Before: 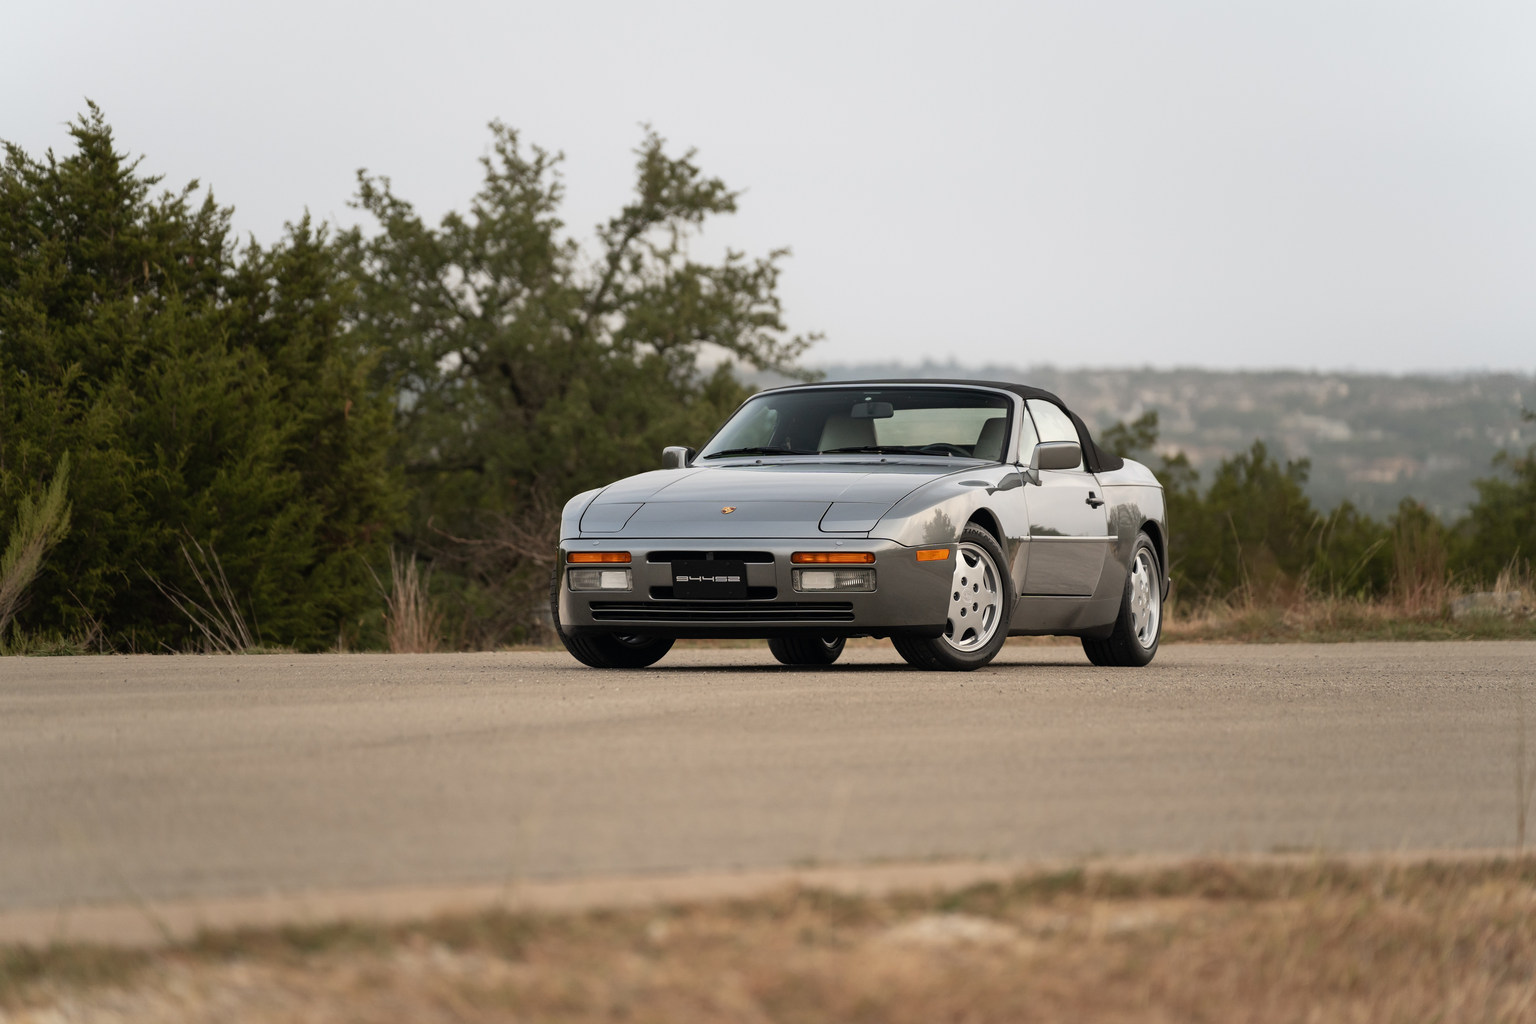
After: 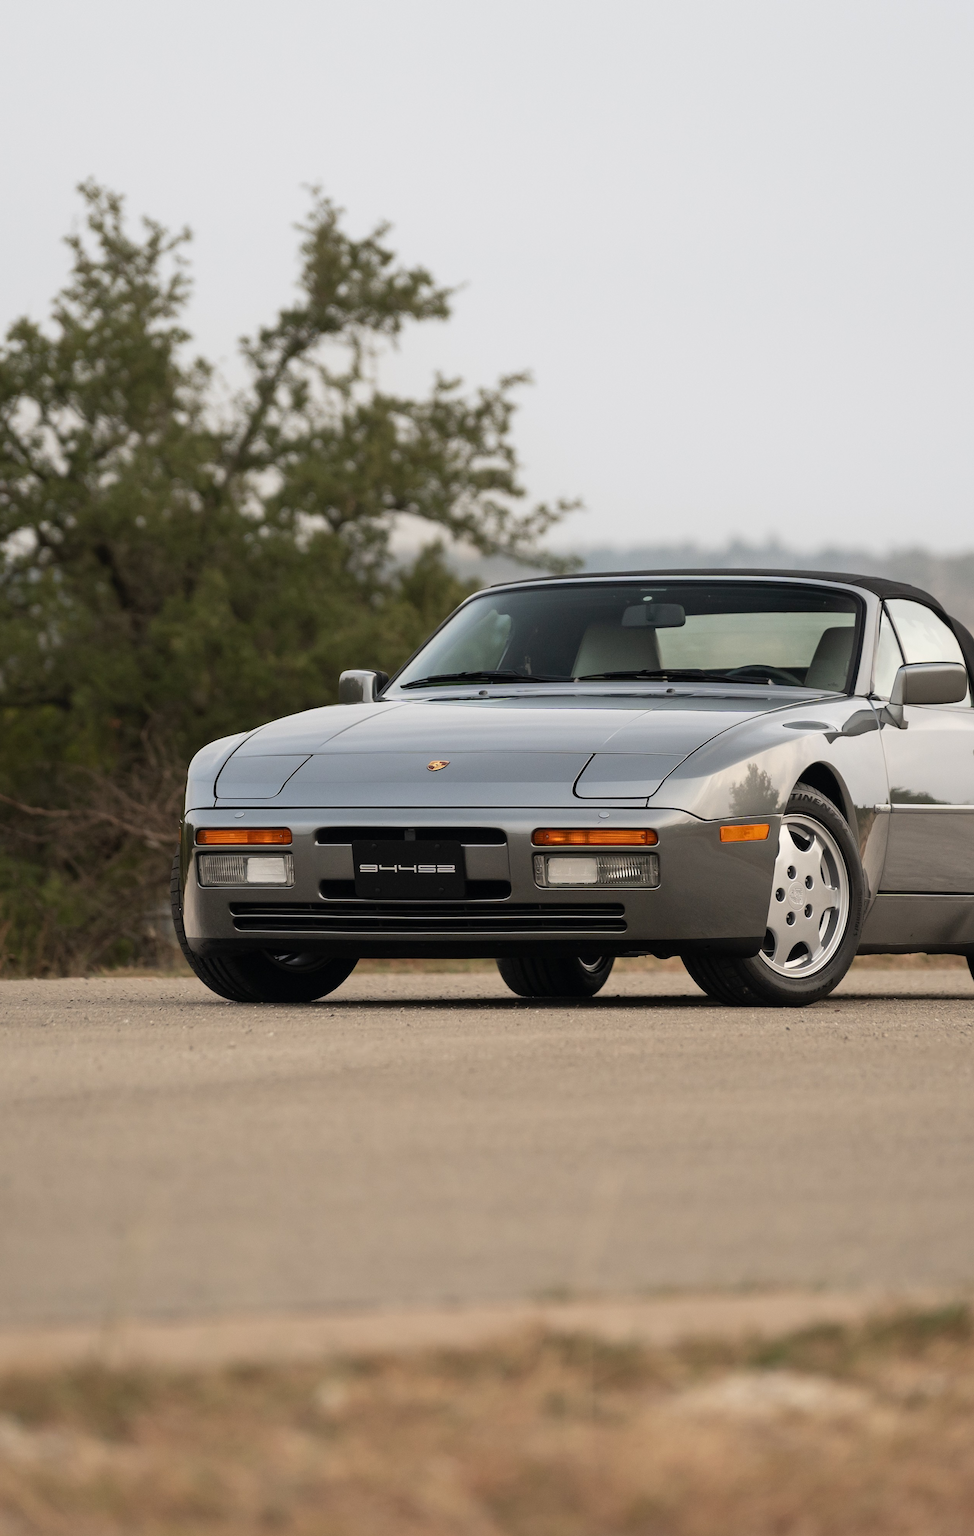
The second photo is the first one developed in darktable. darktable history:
exposure: black level correction 0, compensate highlight preservation false
crop: left 28.448%, right 29.268%
